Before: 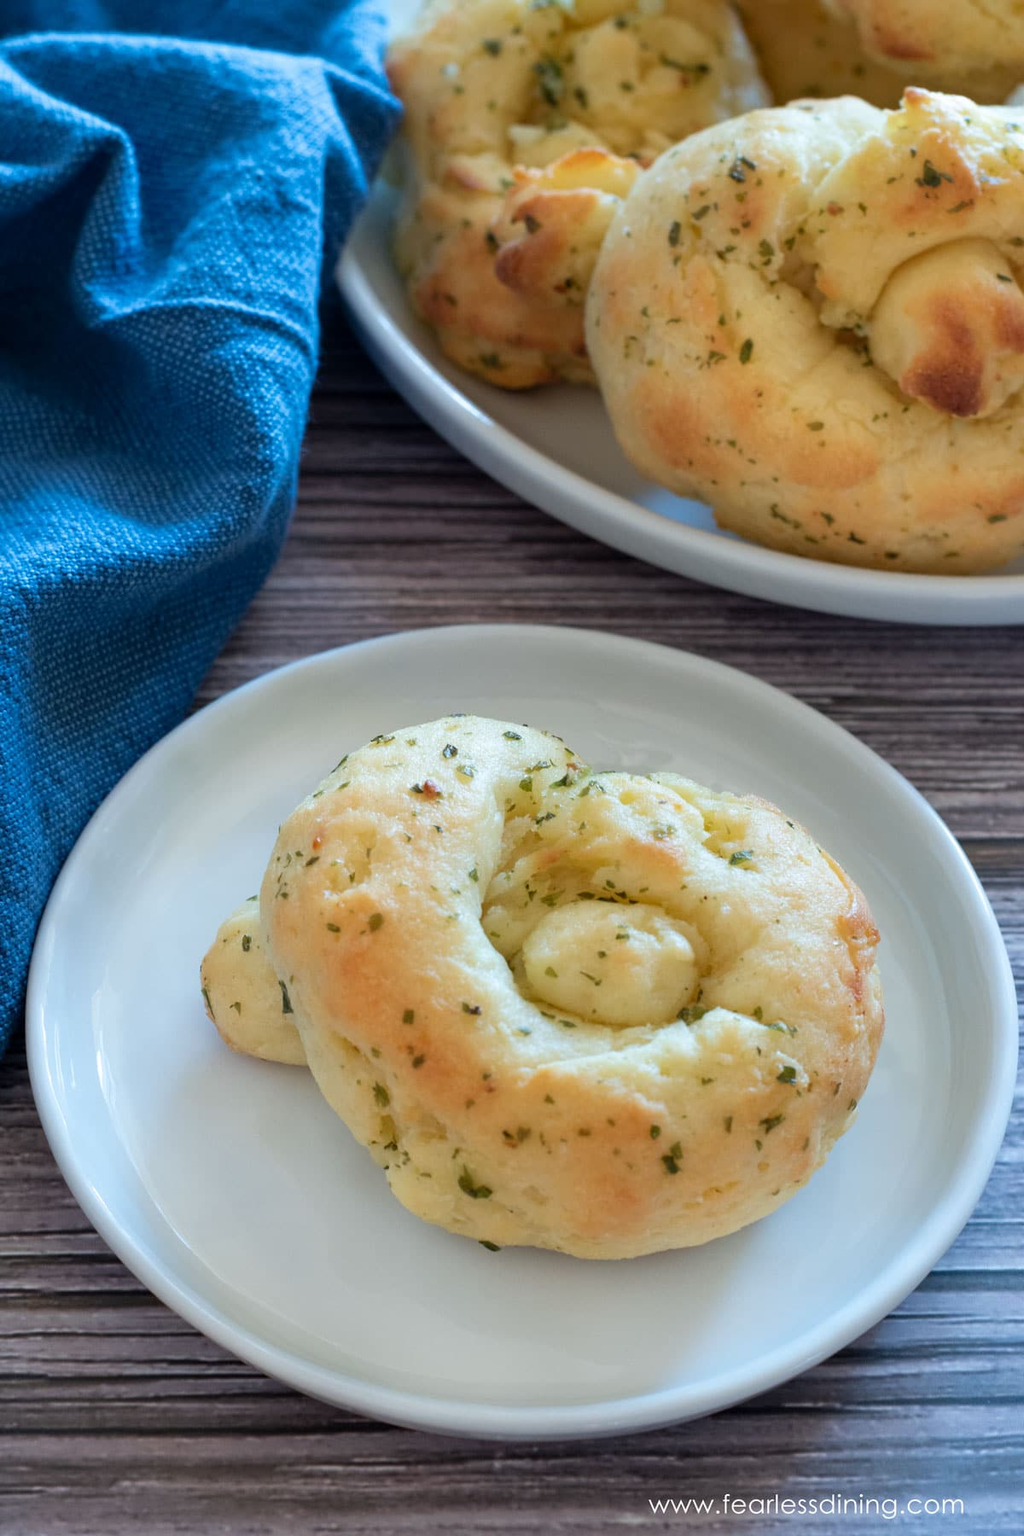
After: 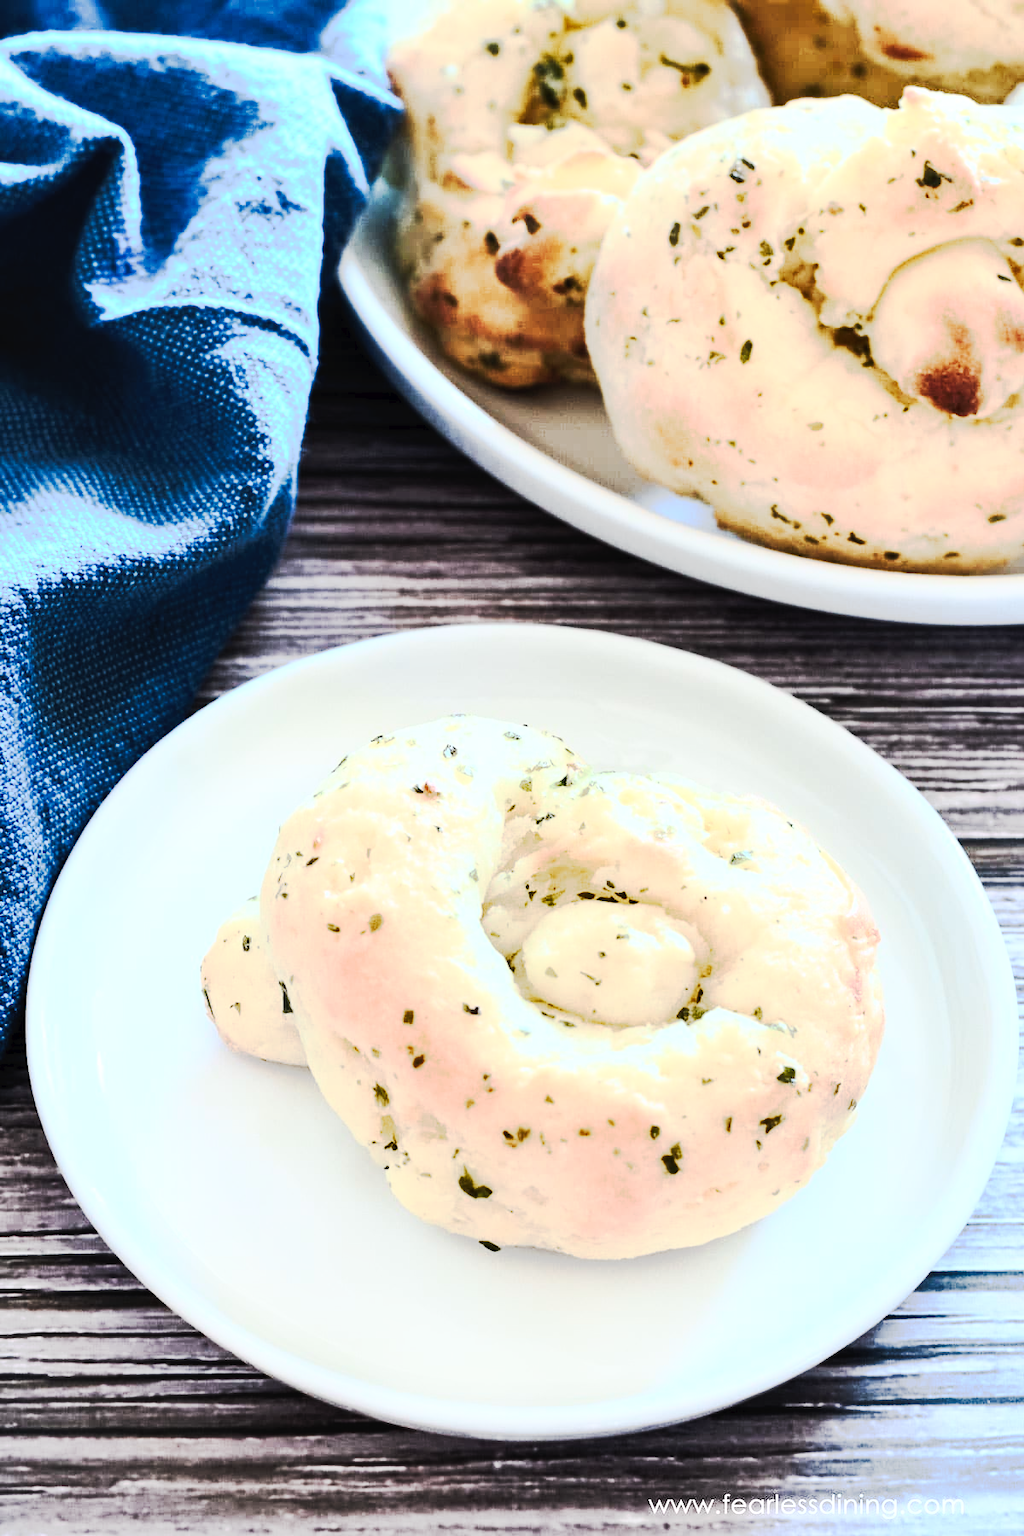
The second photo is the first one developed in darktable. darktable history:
tone curve: curves: ch0 [(0, 0) (0.003, 0.011) (0.011, 0.014) (0.025, 0.018) (0.044, 0.023) (0.069, 0.028) (0.1, 0.031) (0.136, 0.039) (0.177, 0.056) (0.224, 0.081) (0.277, 0.129) (0.335, 0.188) (0.399, 0.256) (0.468, 0.367) (0.543, 0.514) (0.623, 0.684) (0.709, 0.785) (0.801, 0.846) (0.898, 0.884) (1, 1)], preserve colors none
contrast brightness saturation: contrast 0.556, brightness 0.569, saturation -0.327
shadows and highlights: shadows 31.72, highlights -32.89, highlights color adjustment 0.25%, soften with gaussian
exposure: black level correction 0.001, exposure 0.498 EV, compensate highlight preservation false
